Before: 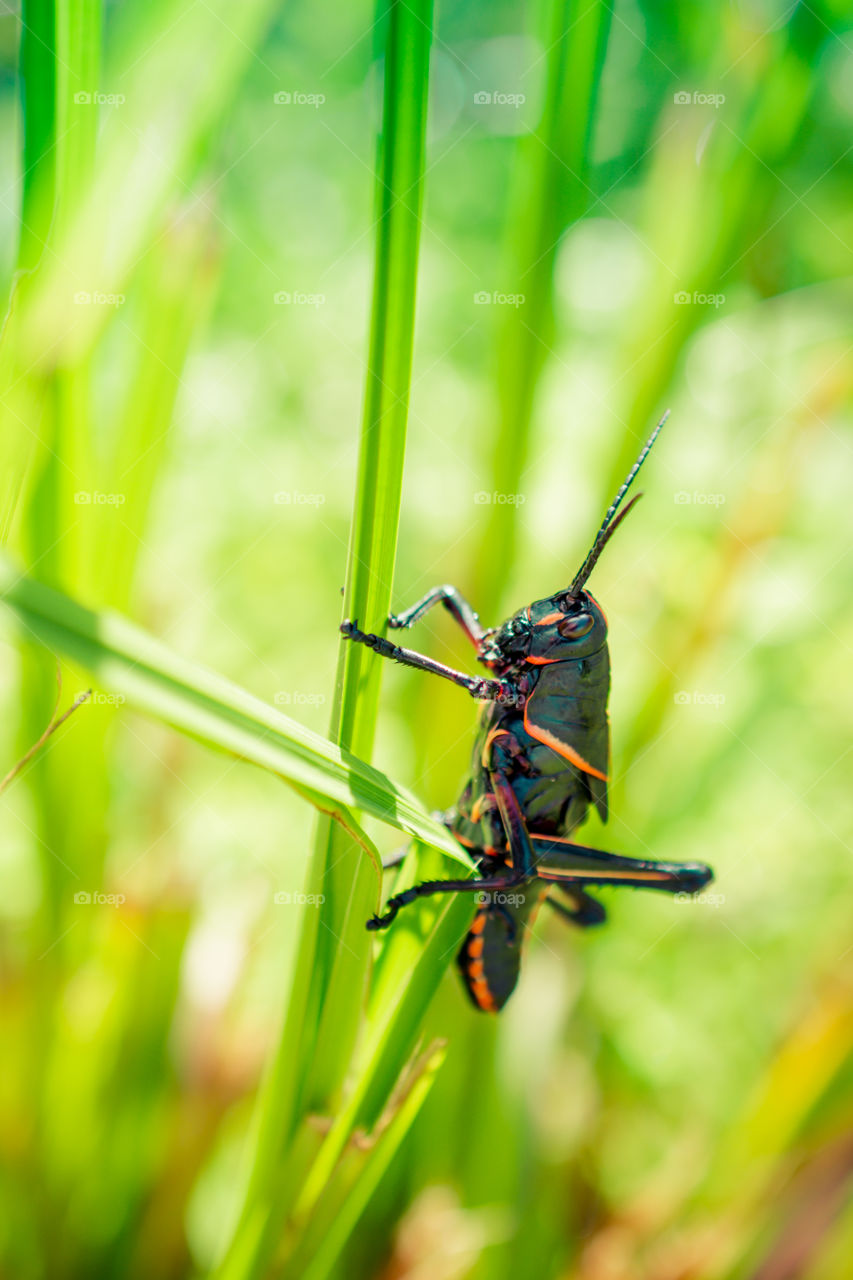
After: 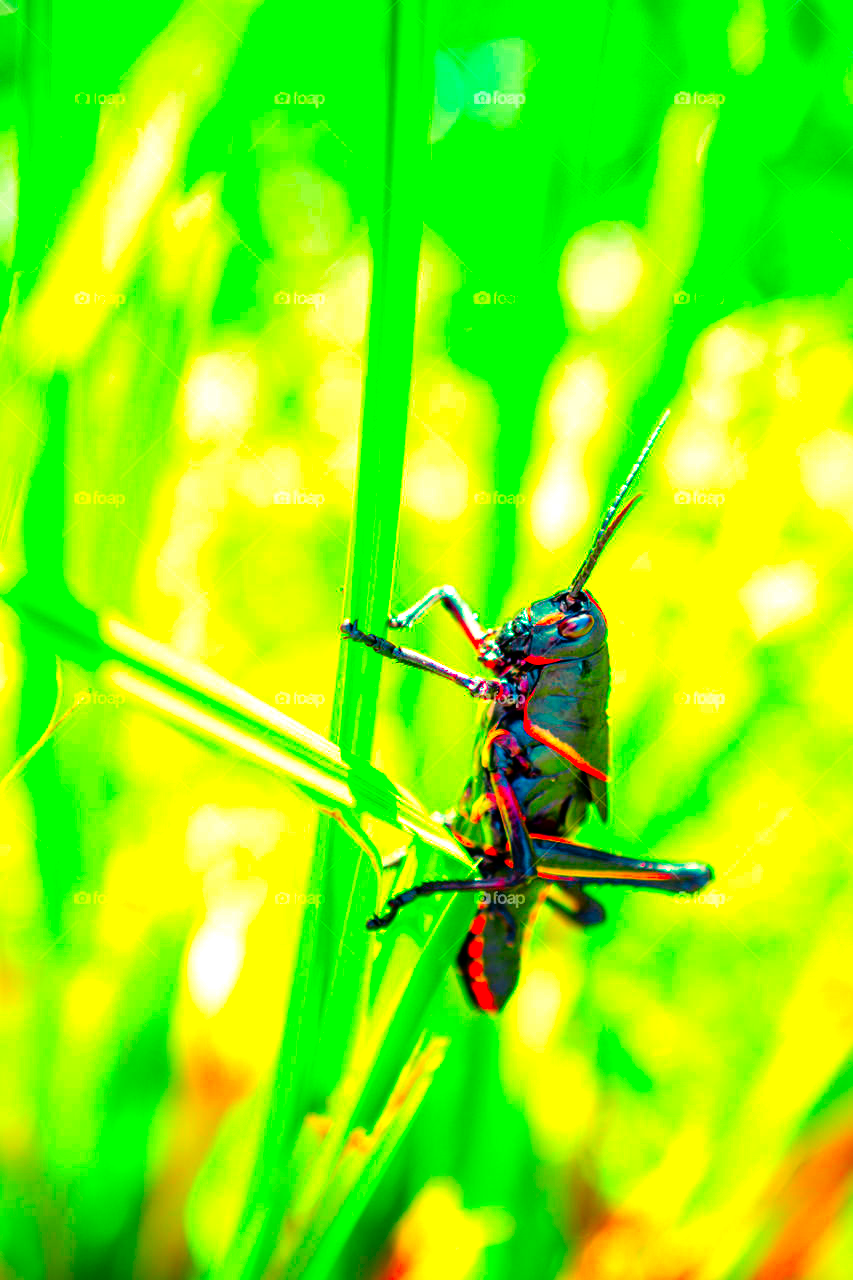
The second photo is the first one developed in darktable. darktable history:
tone equalizer: -8 EV -1.07 EV, -7 EV -1.03 EV, -6 EV -0.87 EV, -5 EV -0.58 EV, -3 EV 0.609 EV, -2 EV 0.839 EV, -1 EV 1.01 EV, +0 EV 1.06 EV
color correction: highlights a* 1.7, highlights b* -1.88, saturation 2.51
